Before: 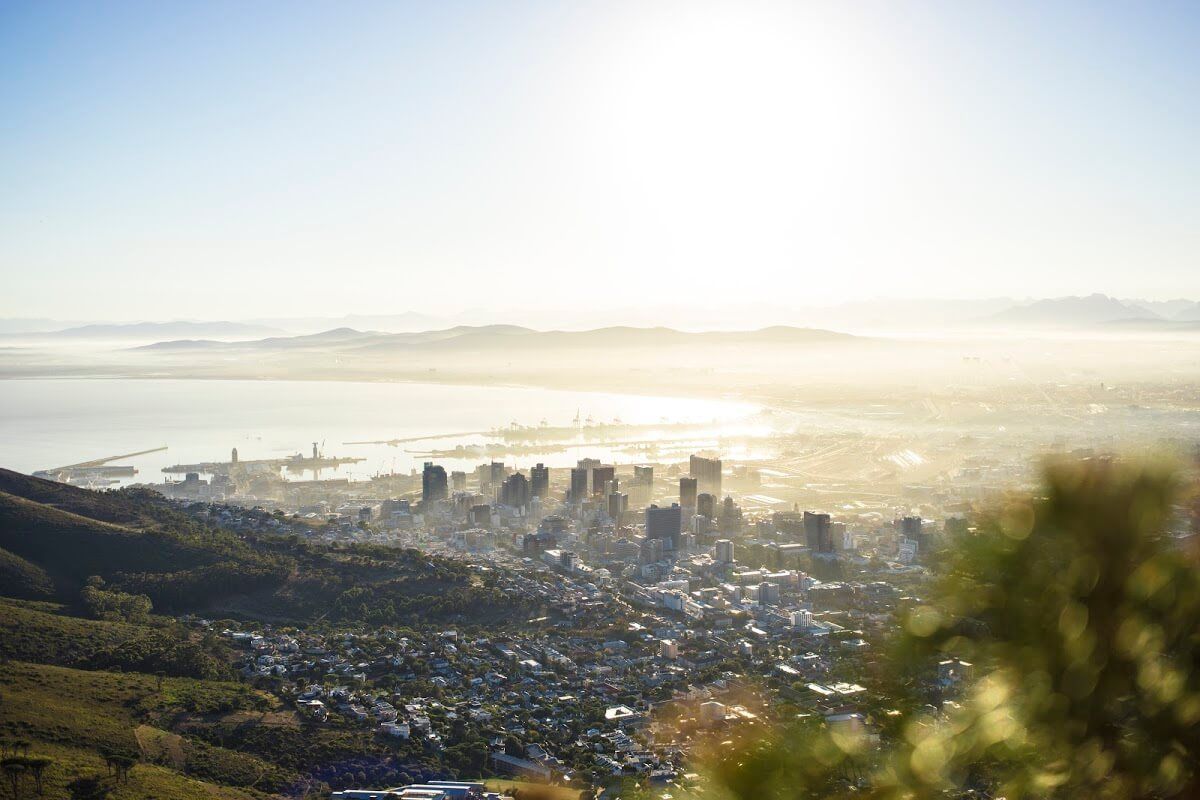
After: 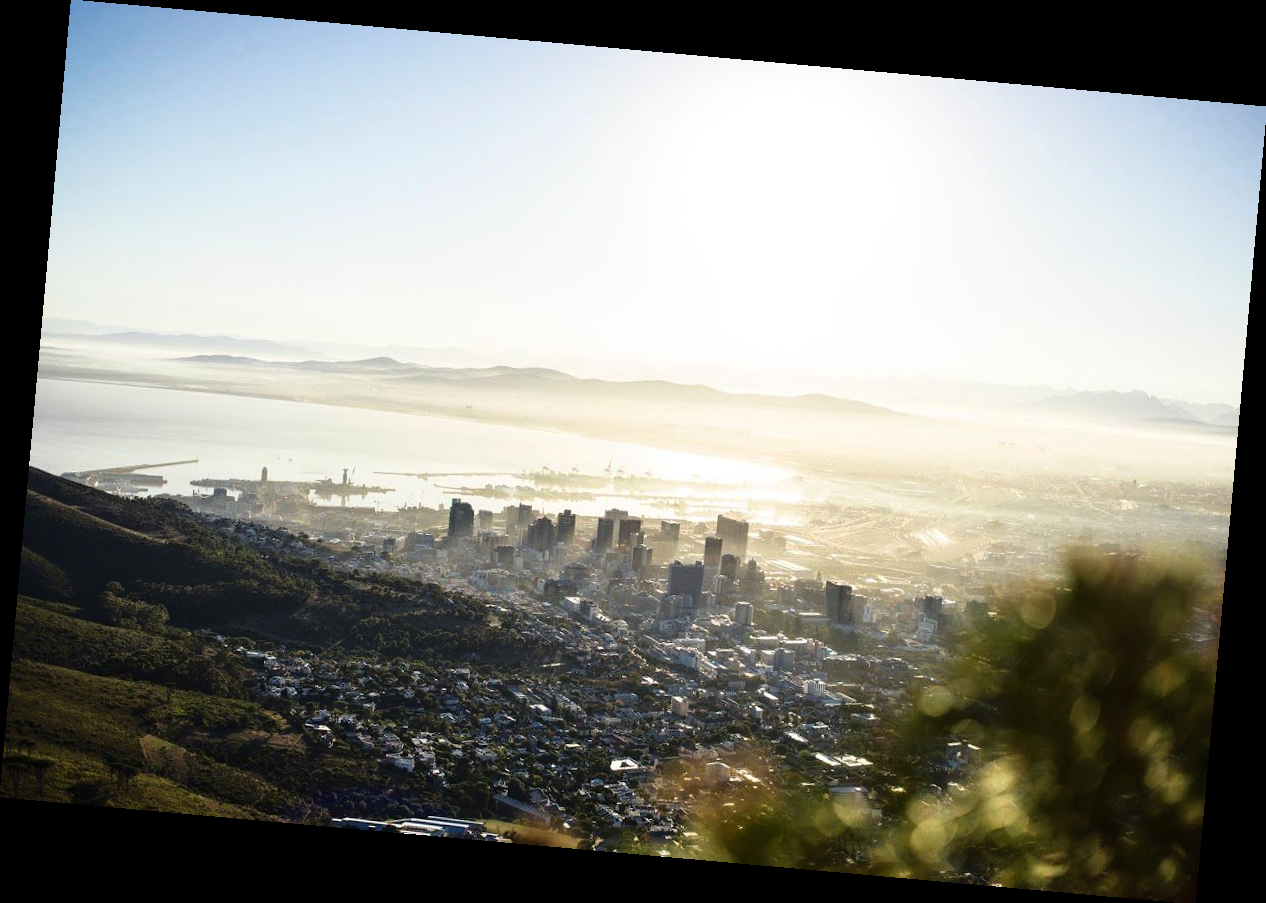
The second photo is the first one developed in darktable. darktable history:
rotate and perspective: rotation 5.12°, automatic cropping off
tone curve: curves: ch0 [(0, 0) (0.224, 0.12) (0.375, 0.296) (0.528, 0.472) (0.681, 0.634) (0.8, 0.766) (0.873, 0.877) (1, 1)], preserve colors basic power
